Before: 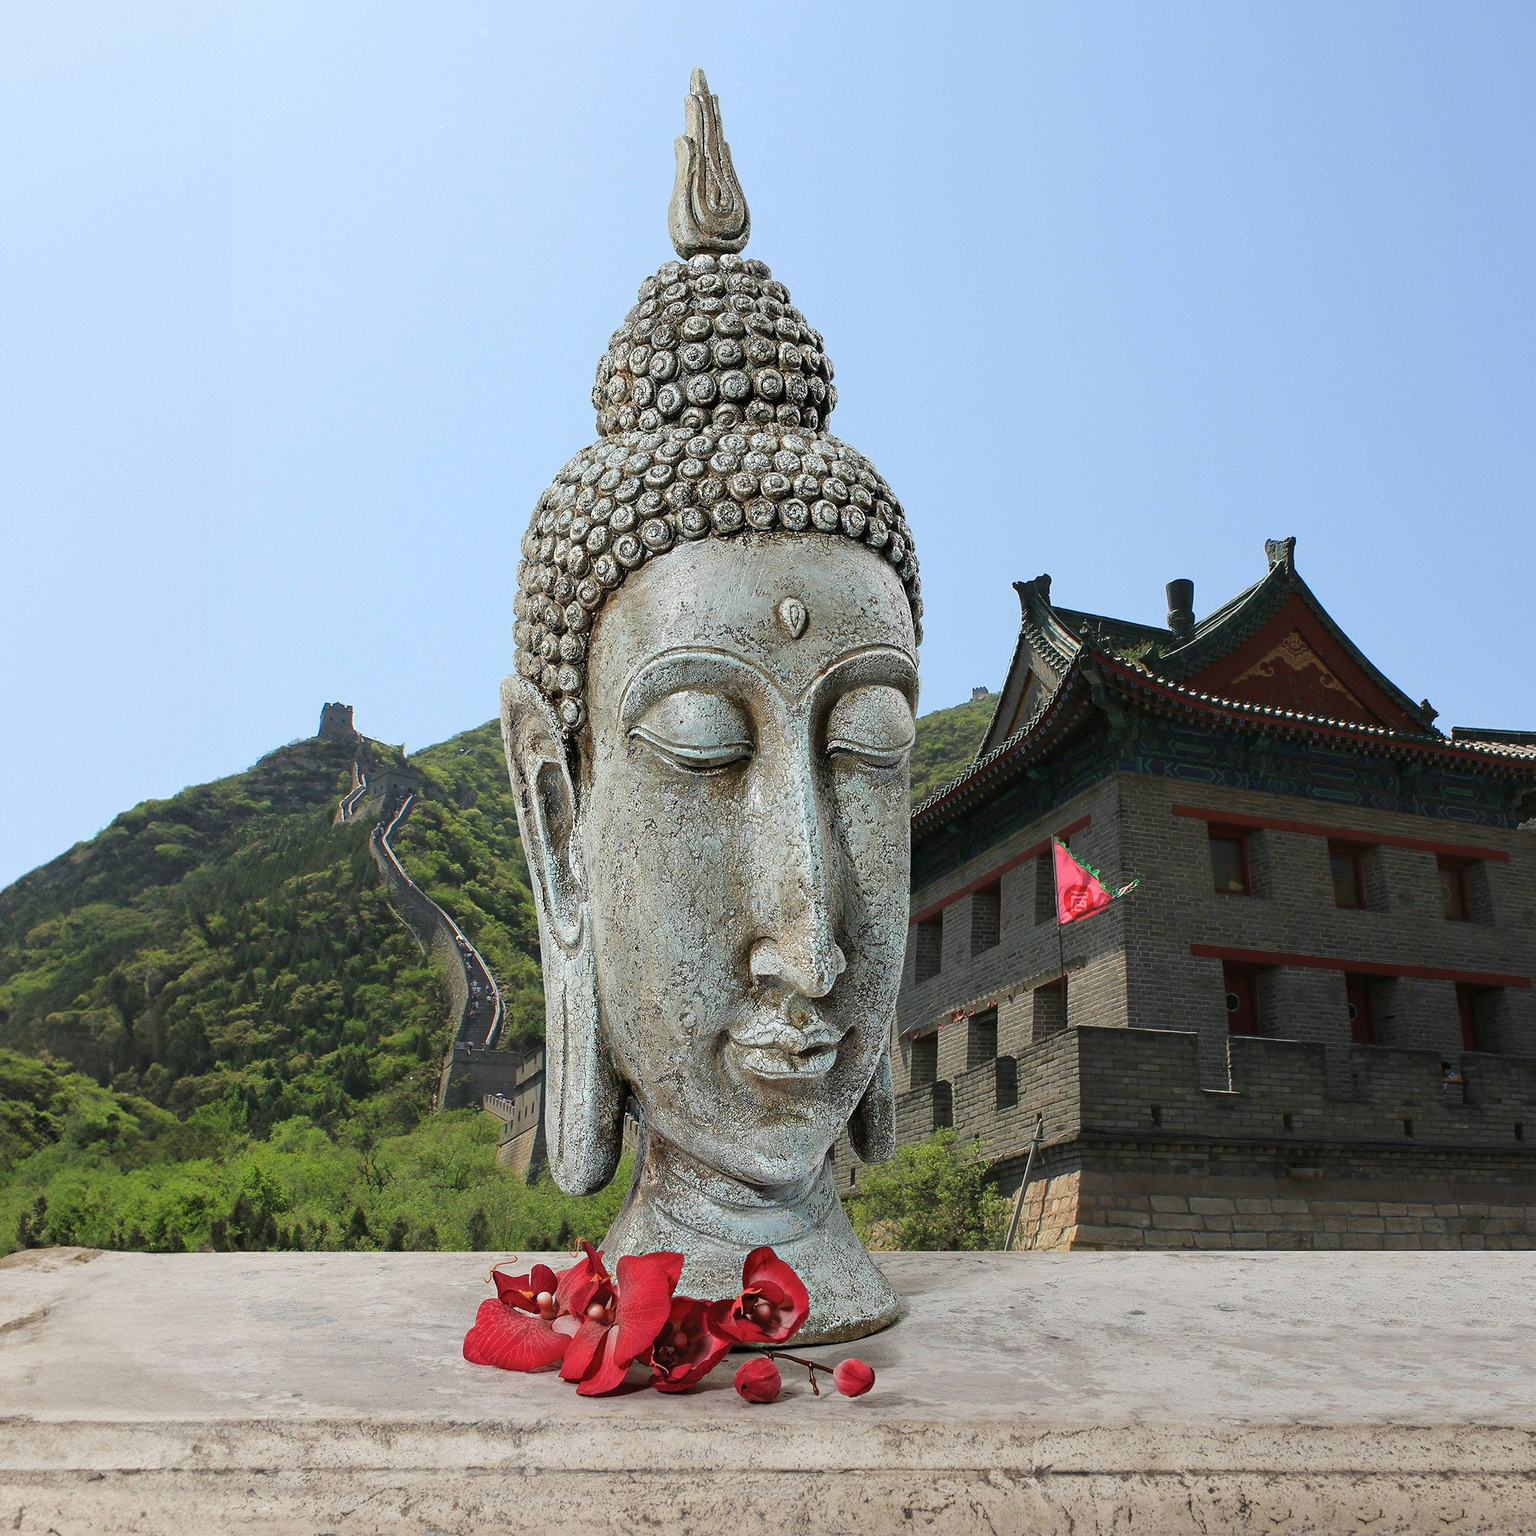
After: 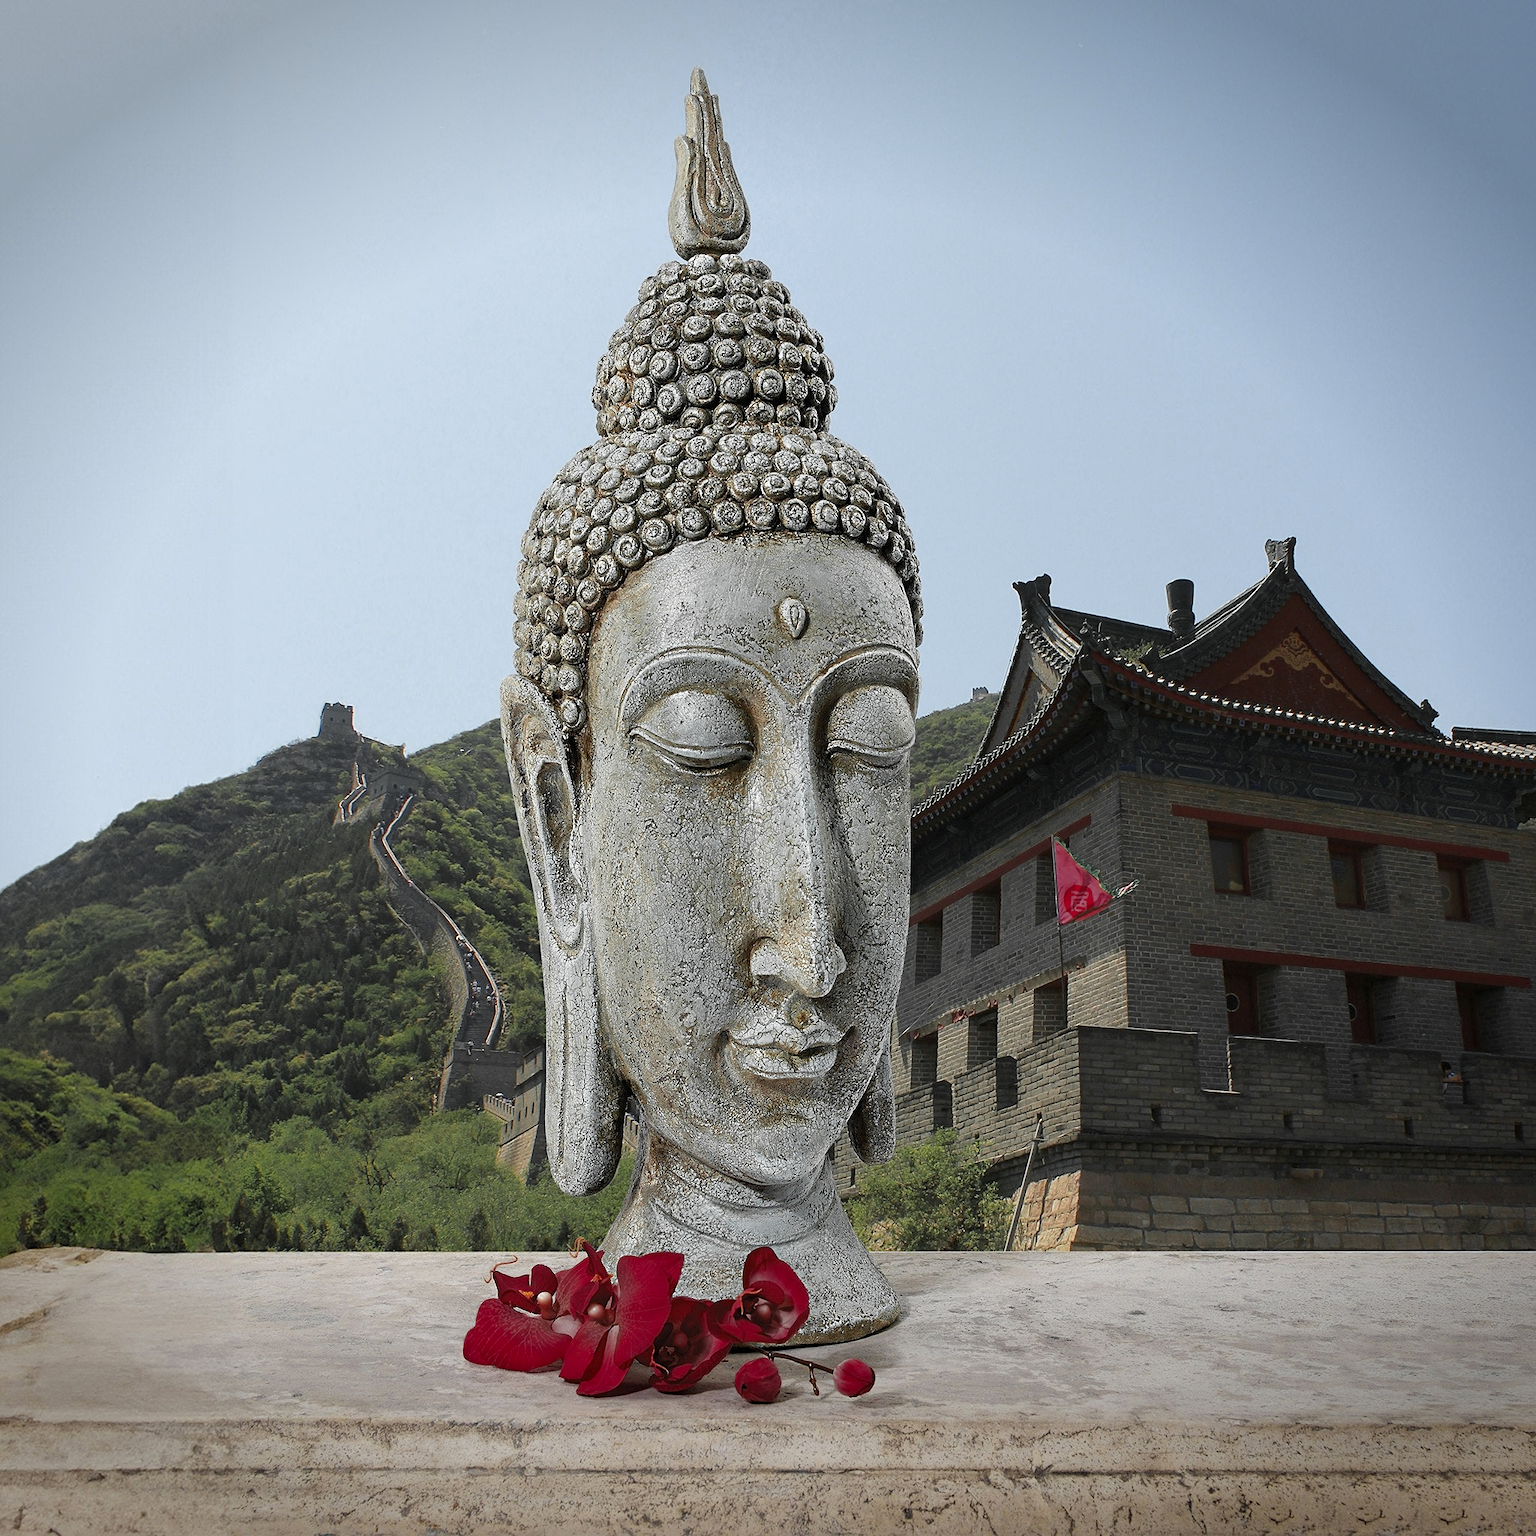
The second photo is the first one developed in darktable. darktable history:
vignetting: fall-off start 88.53%, fall-off radius 44.2%, saturation 0.376, width/height ratio 1.161
color zones: curves: ch0 [(0.035, 0.242) (0.25, 0.5) (0.384, 0.214) (0.488, 0.255) (0.75, 0.5)]; ch1 [(0.063, 0.379) (0.25, 0.5) (0.354, 0.201) (0.489, 0.085) (0.729, 0.271)]; ch2 [(0.25, 0.5) (0.38, 0.517) (0.442, 0.51) (0.735, 0.456)]
sharpen: amount 0.2
